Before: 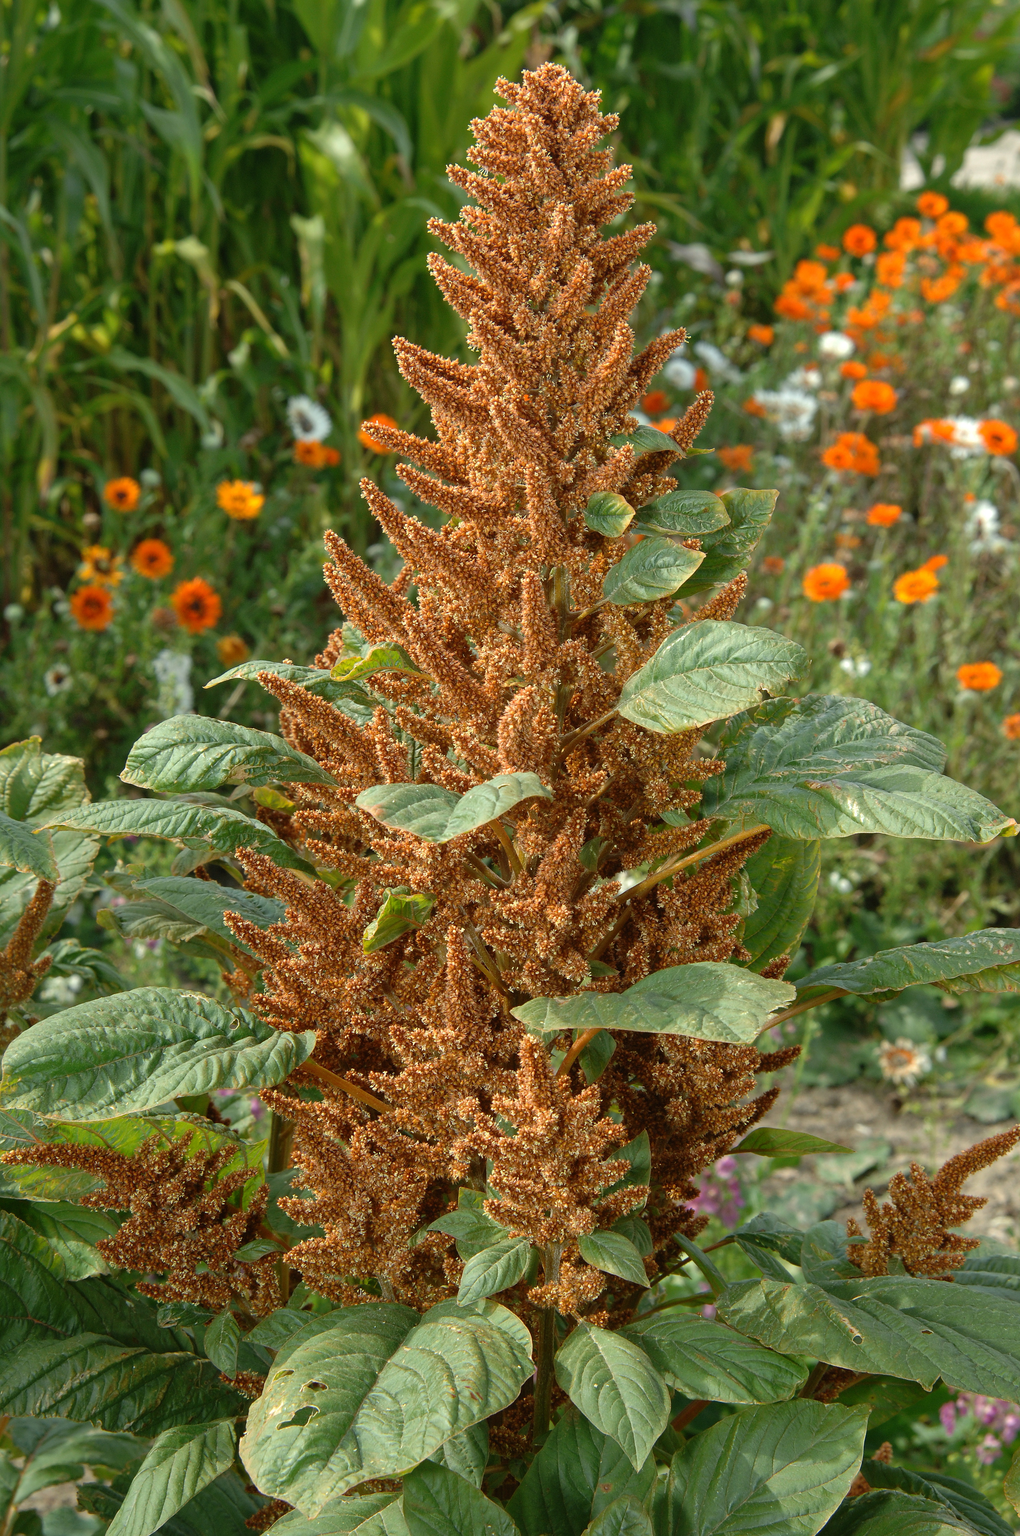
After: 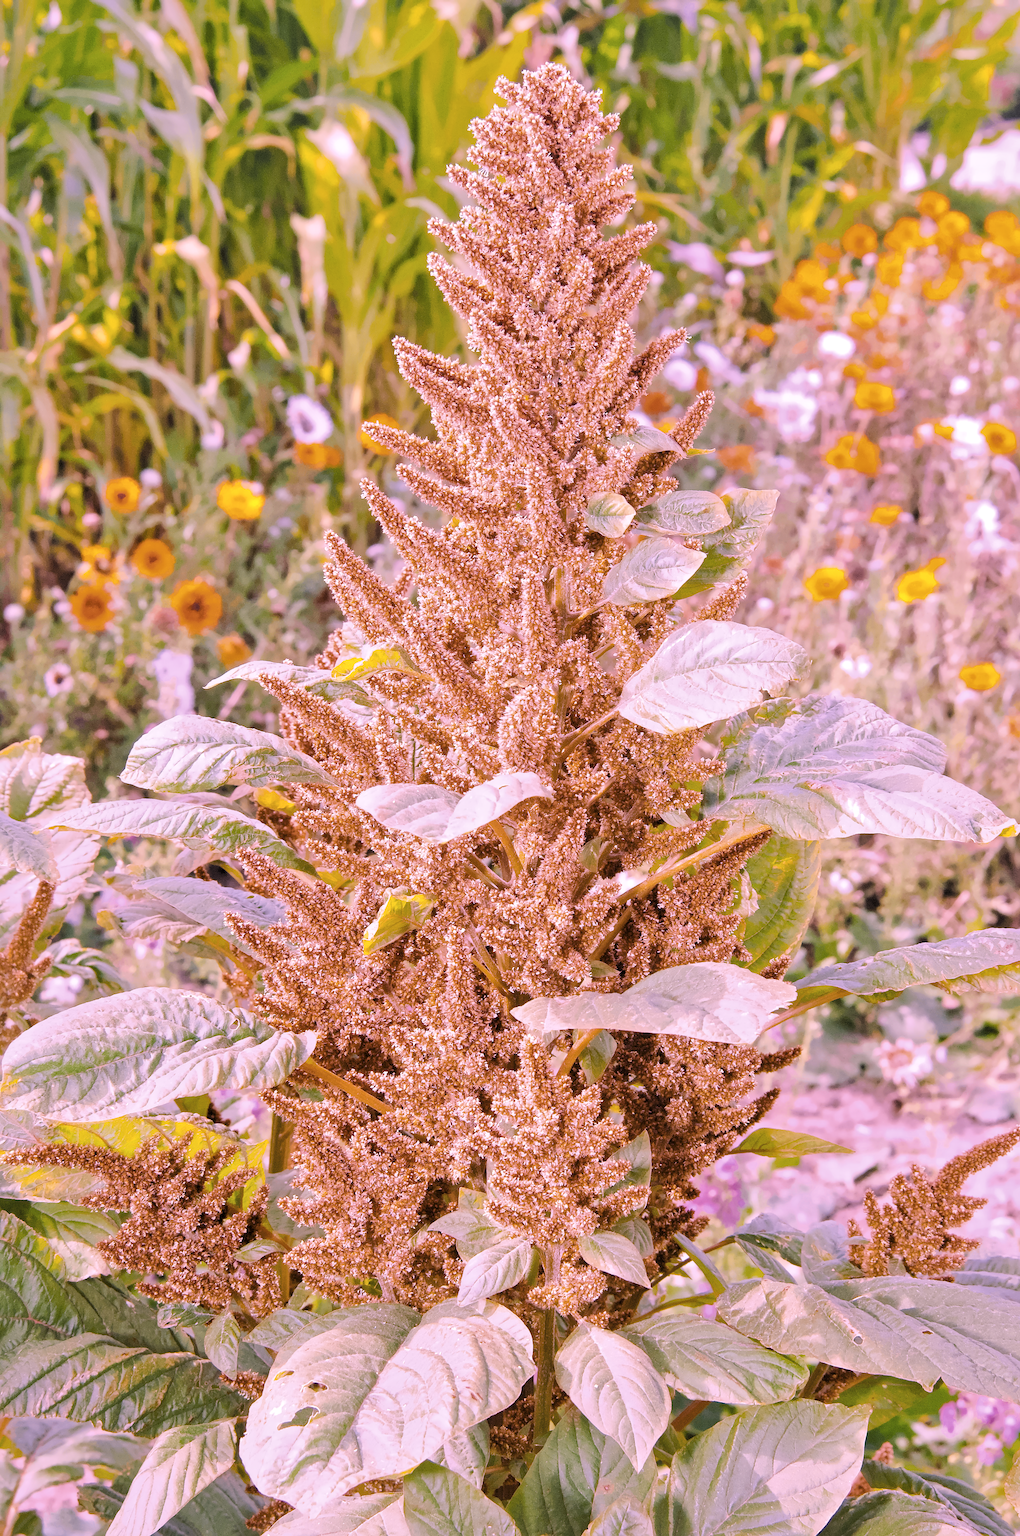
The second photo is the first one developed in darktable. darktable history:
local contrast: mode bilateral grid, contrast 20, coarseness 50, detail 120%, midtone range 0.2
raw chromatic aberrations: on, module defaults
contrast brightness saturation: saturation -0.05
filmic rgb: black relative exposure -7.32 EV, white relative exposure 5.09 EV, hardness 3.2
highlight reconstruction: method reconstruct color, iterations 1, diameter of reconstruction 64 px
hot pixels: on, module defaults
lens correction: scale 1.01, crop 1, focal 100, aperture 2.8, distance 2.69, camera "Canon EOS RP", lens "Canon RF 100mm F2.8 L MACRO IS USM"
levels: mode automatic, black 0.023%, white 99.97%, levels [0.062, 0.494, 0.925]
white balance: red 1.803, blue 1.886
tone equalizer: -7 EV 0.15 EV, -6 EV 0.6 EV, -5 EV 1.15 EV, -4 EV 1.33 EV, -3 EV 1.15 EV, -2 EV 0.6 EV, -1 EV 0.15 EV, mask exposure compensation -0.5 EV
velvia: strength 15% | blend: blend mode lighten, opacity 100%; mask: uniform (no mask)
color balance rgb: perceptual saturation grading › global saturation 40%, global vibrance 15%
exposure: black level correction 0.001, exposure 0.5 EV, compensate exposure bias true, compensate highlight preservation false
denoise (profiled): preserve shadows 1.52, scattering 0.002, a [-1, 0, 0], compensate highlight preservation false
haze removal: compatibility mode true, adaptive false
